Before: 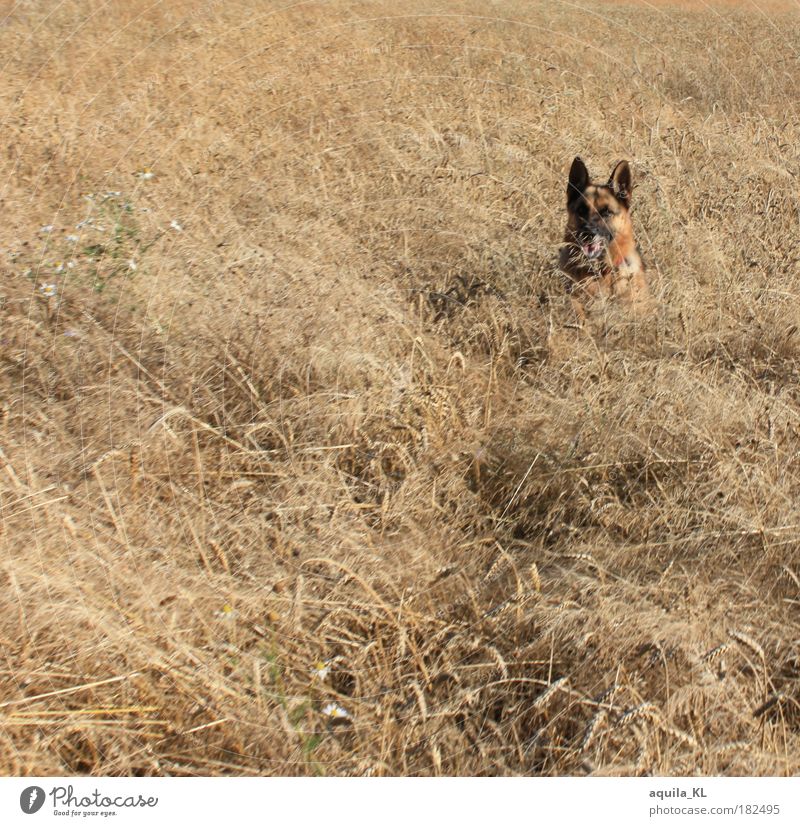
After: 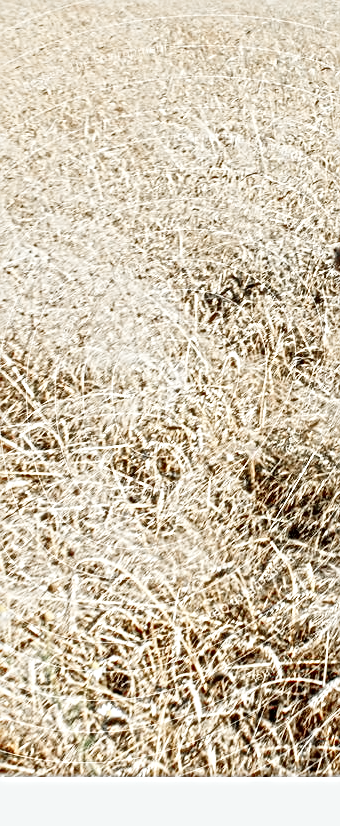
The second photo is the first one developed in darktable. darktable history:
color zones: curves: ch1 [(0, 0.708) (0.088, 0.648) (0.245, 0.187) (0.429, 0.326) (0.571, 0.498) (0.714, 0.5) (0.857, 0.5) (1, 0.708)]
contrast brightness saturation: saturation 0.177
local contrast: mode bilateral grid, contrast 21, coarseness 3, detail 299%, midtone range 0.2
color calibration: illuminant Planckian (black body), x 0.35, y 0.352, temperature 4754.6 K
crop: left 28.205%, right 29.177%
filmic rgb: black relative exposure -16 EV, white relative exposure 4.04 EV, threshold 5.96 EV, target black luminance 0%, hardness 7.55, latitude 72.49%, contrast 0.909, highlights saturation mix 11.42%, shadows ↔ highlights balance -0.374%, preserve chrominance max RGB, iterations of high-quality reconstruction 0, enable highlight reconstruction true
tone curve: curves: ch0 [(0, 0) (0.004, 0) (0.133, 0.071) (0.325, 0.456) (0.832, 0.957) (1, 1)], preserve colors none
